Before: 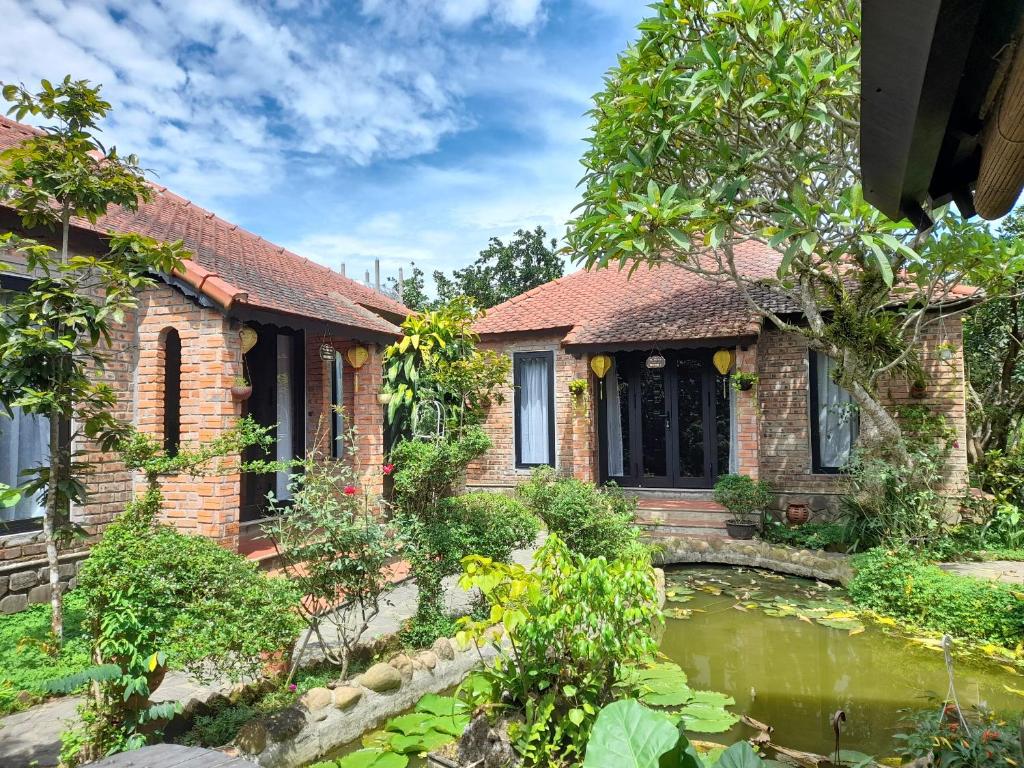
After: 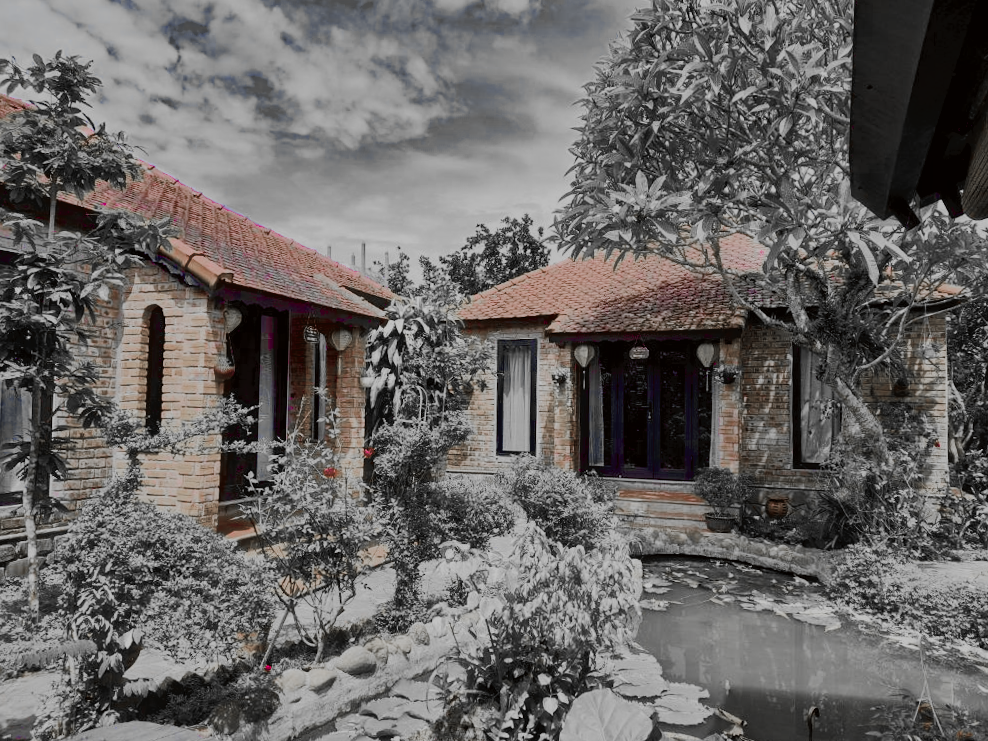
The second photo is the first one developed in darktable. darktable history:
contrast brightness saturation: brightness -0.094
tone curve: curves: ch0 [(0, 0) (0.003, 0.027) (0.011, 0.03) (0.025, 0.04) (0.044, 0.063) (0.069, 0.093) (0.1, 0.125) (0.136, 0.153) (0.177, 0.191) (0.224, 0.232) (0.277, 0.279) (0.335, 0.333) (0.399, 0.39) (0.468, 0.457) (0.543, 0.535) (0.623, 0.611) (0.709, 0.683) (0.801, 0.758) (0.898, 0.853) (1, 1)], color space Lab, independent channels, preserve colors none
filmic rgb: black relative exposure -7.65 EV, white relative exposure 4.56 EV, hardness 3.61
color correction: highlights a* -3.3, highlights b* -6.42, shadows a* 3.07, shadows b* 5.49
color zones: curves: ch0 [(0, 0.278) (0.143, 0.5) (0.286, 0.5) (0.429, 0.5) (0.571, 0.5) (0.714, 0.5) (0.857, 0.5) (1, 0.5)]; ch1 [(0, 1) (0.143, 0.165) (0.286, 0) (0.429, 0) (0.571, 0) (0.714, 0) (0.857, 0.5) (1, 0.5)]; ch2 [(0, 0.508) (0.143, 0.5) (0.286, 0.5) (0.429, 0.5) (0.571, 0.5) (0.714, 0.5) (0.857, 0.5) (1, 0.5)]
sharpen: radius 2.859, amount 0.879, threshold 47.484
crop and rotate: angle -1.56°
color balance rgb: power › luminance 1.265%, linear chroma grading › shadows 17.634%, linear chroma grading › highlights 61.386%, linear chroma grading › global chroma 49.904%, perceptual saturation grading › global saturation 20%, perceptual saturation grading › highlights -25.545%, perceptual saturation grading › shadows 50.2%, global vibrance 16.817%, saturation formula JzAzBz (2021)
